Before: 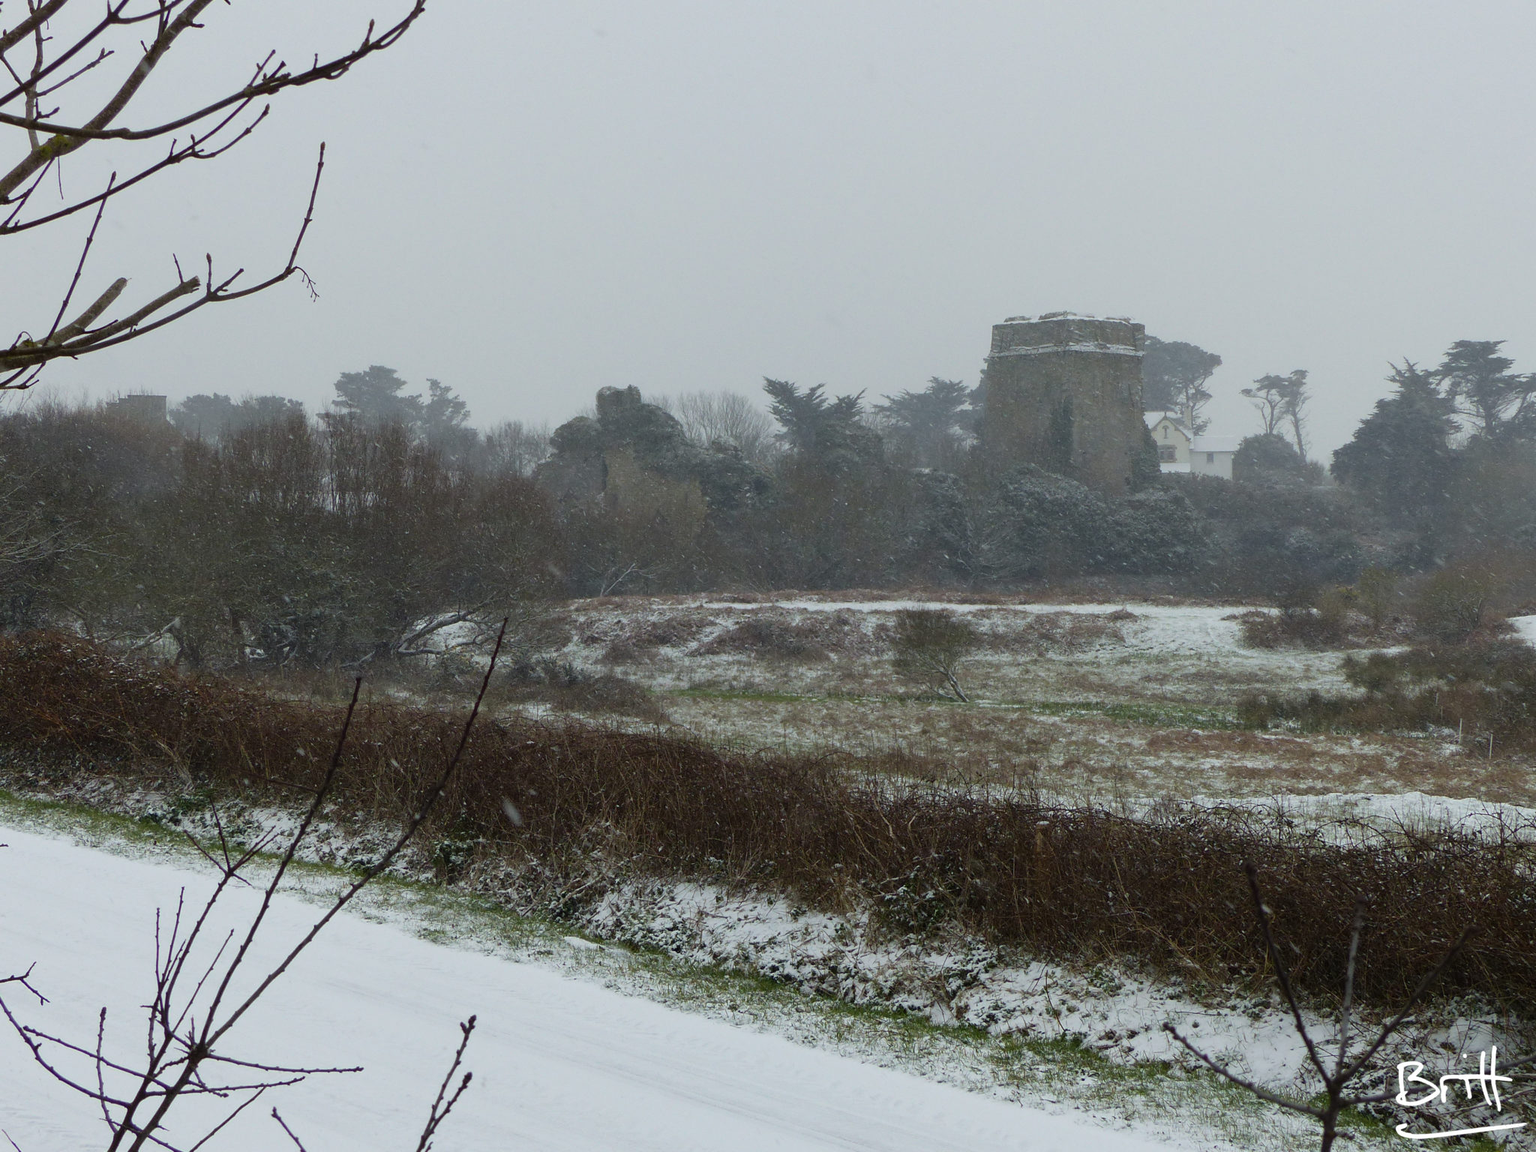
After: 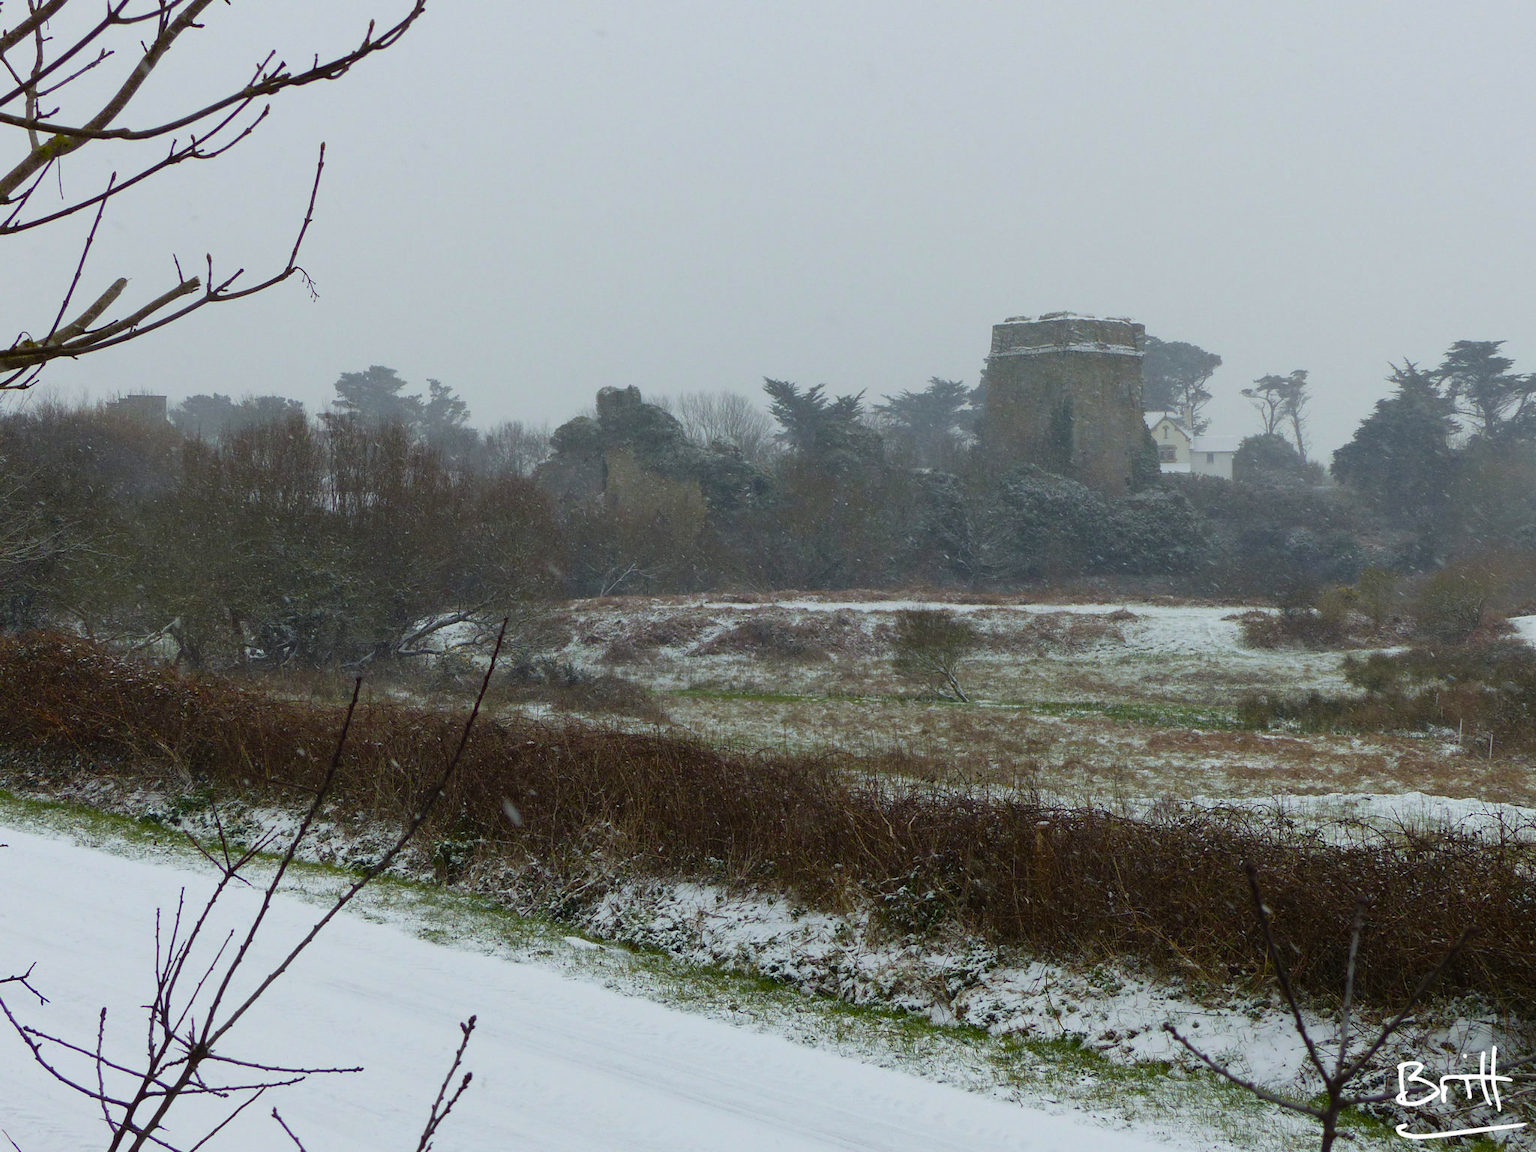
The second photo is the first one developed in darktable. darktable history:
color balance rgb: perceptual saturation grading › global saturation 30%, global vibrance 10%
